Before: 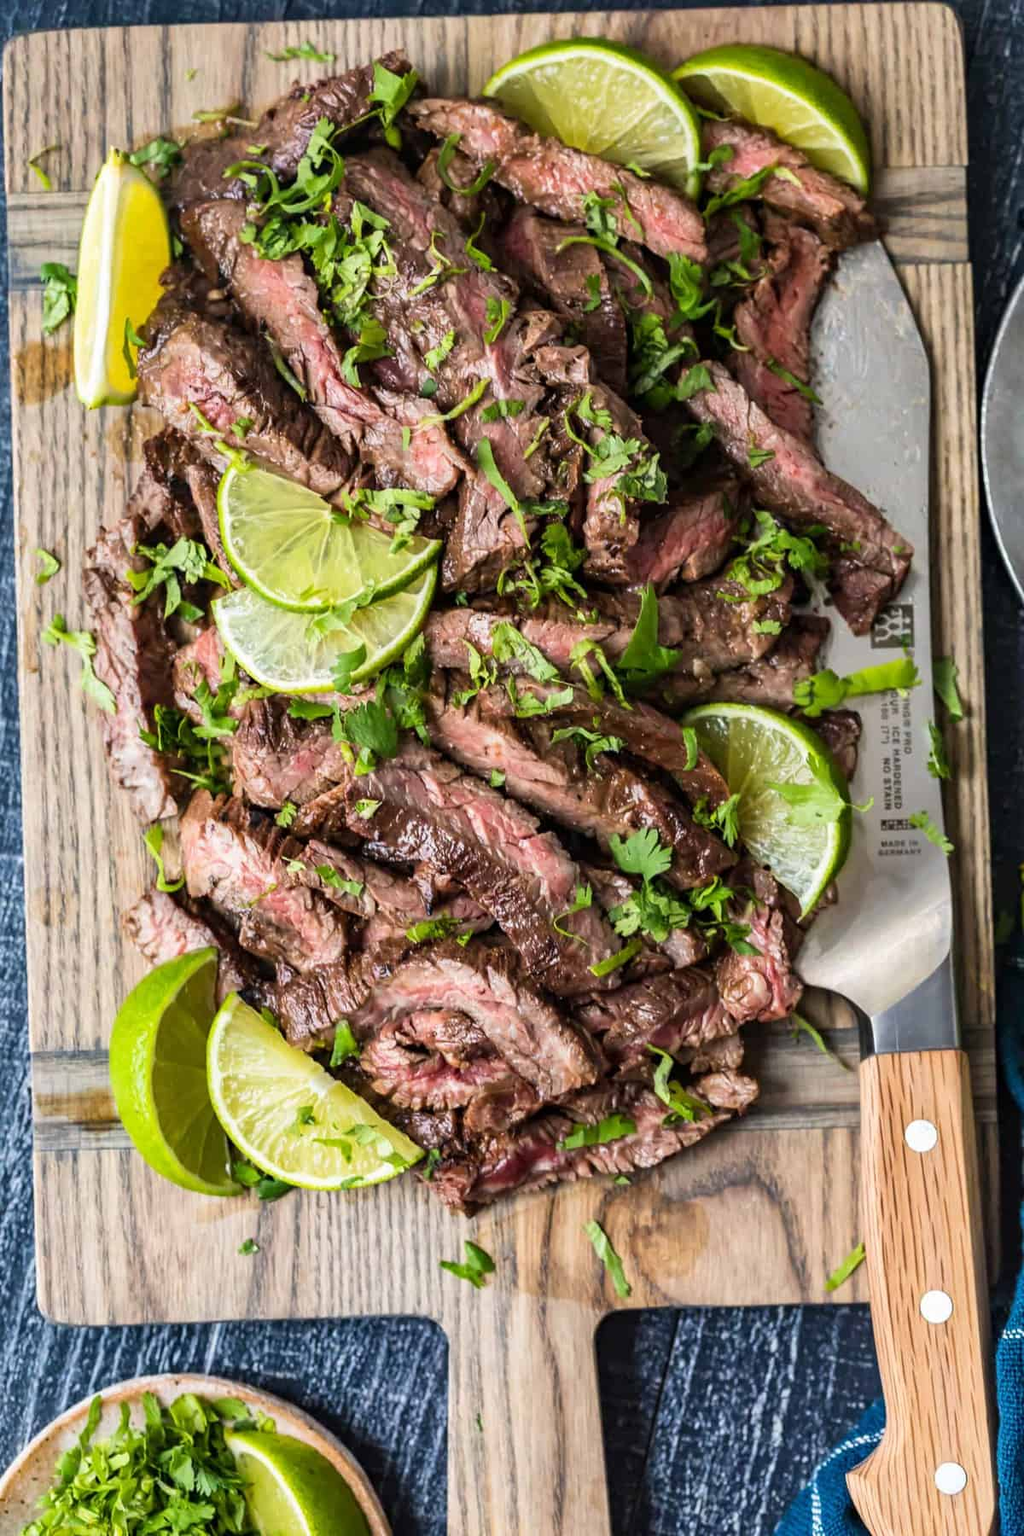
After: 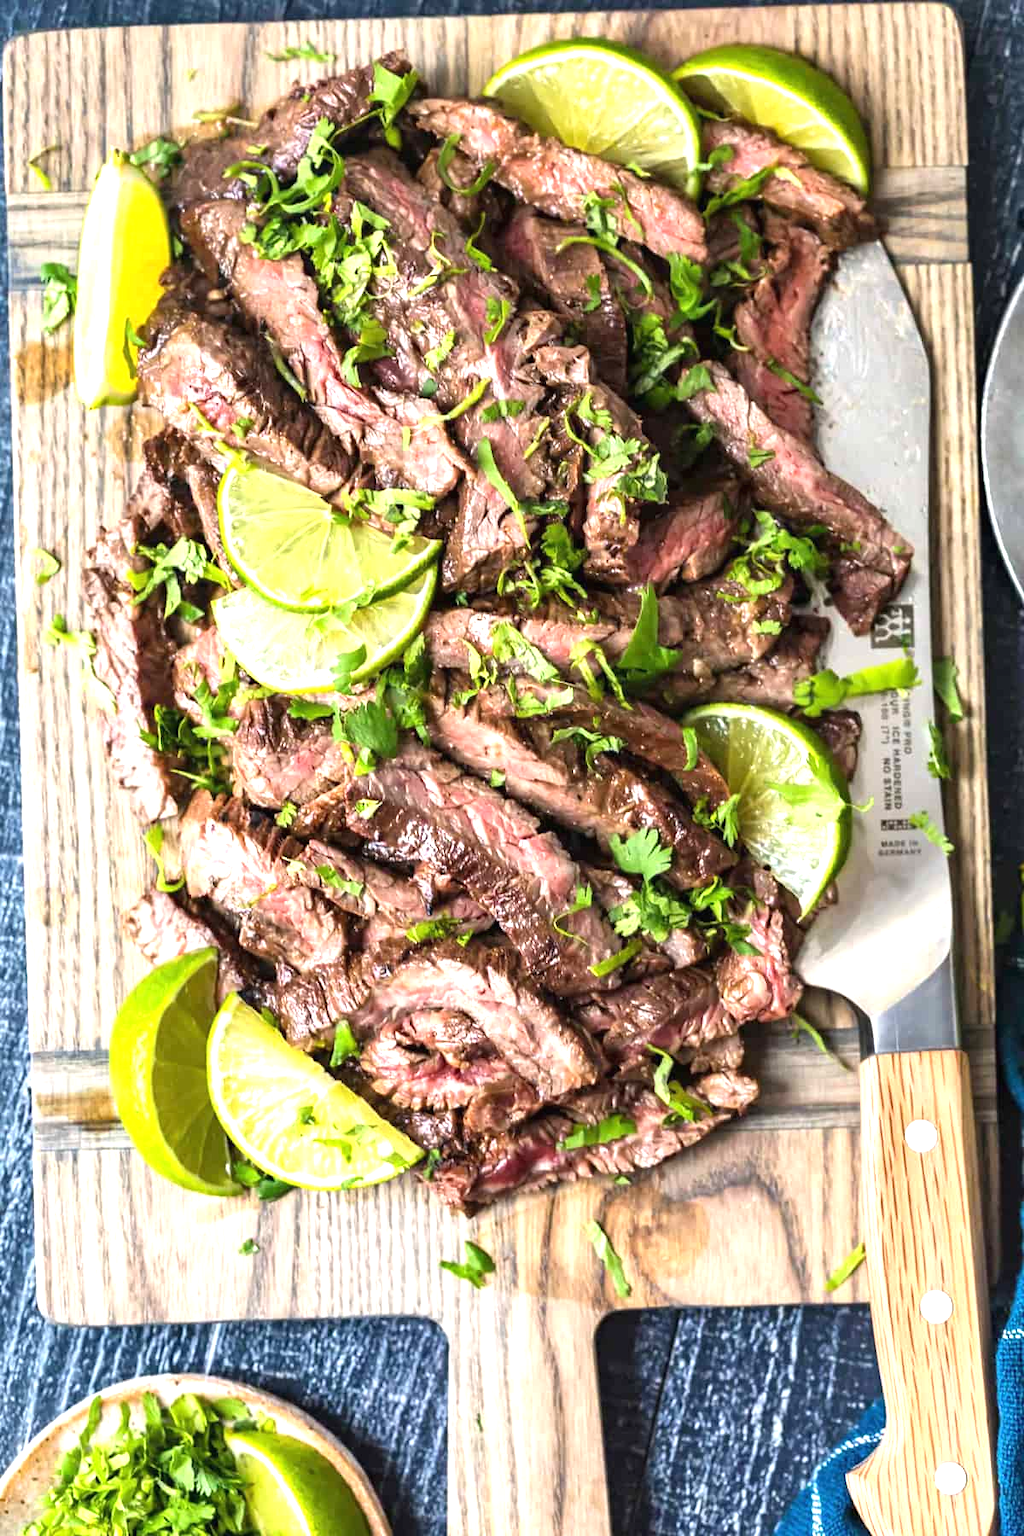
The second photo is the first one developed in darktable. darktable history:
exposure: black level correction -0.001, exposure 0.905 EV, compensate highlight preservation false
